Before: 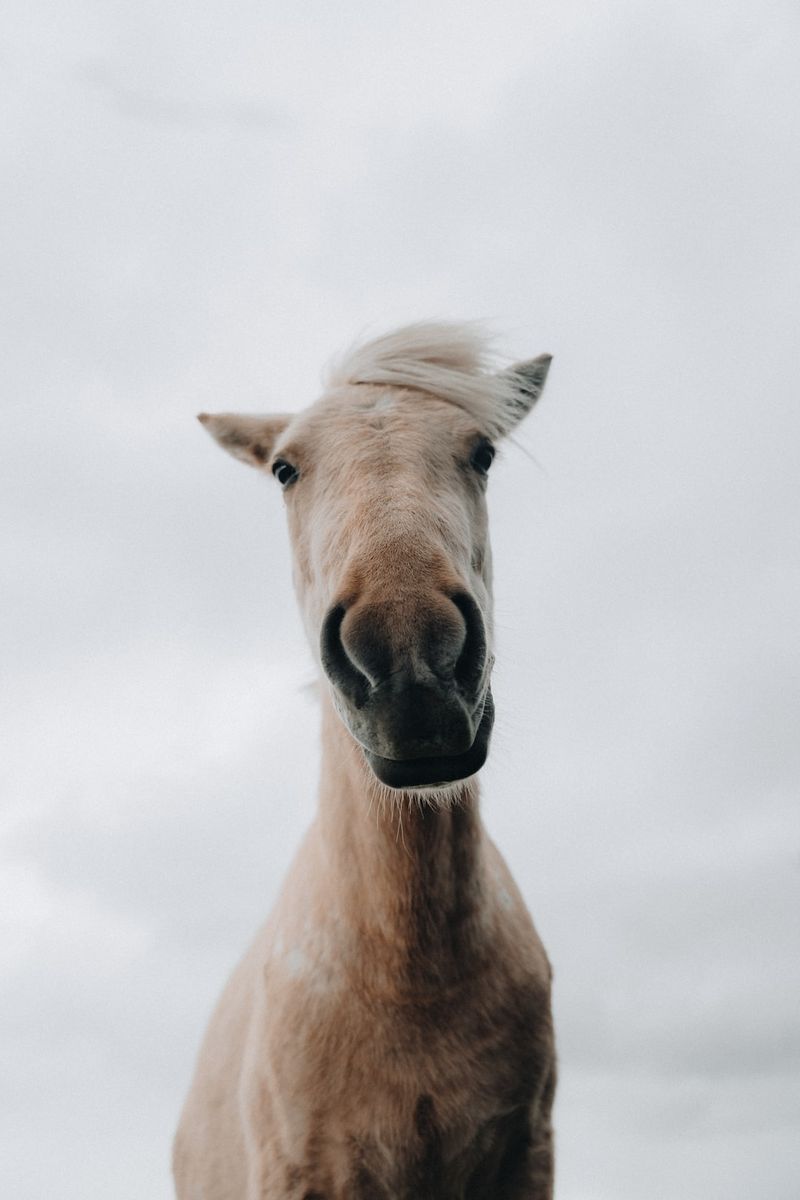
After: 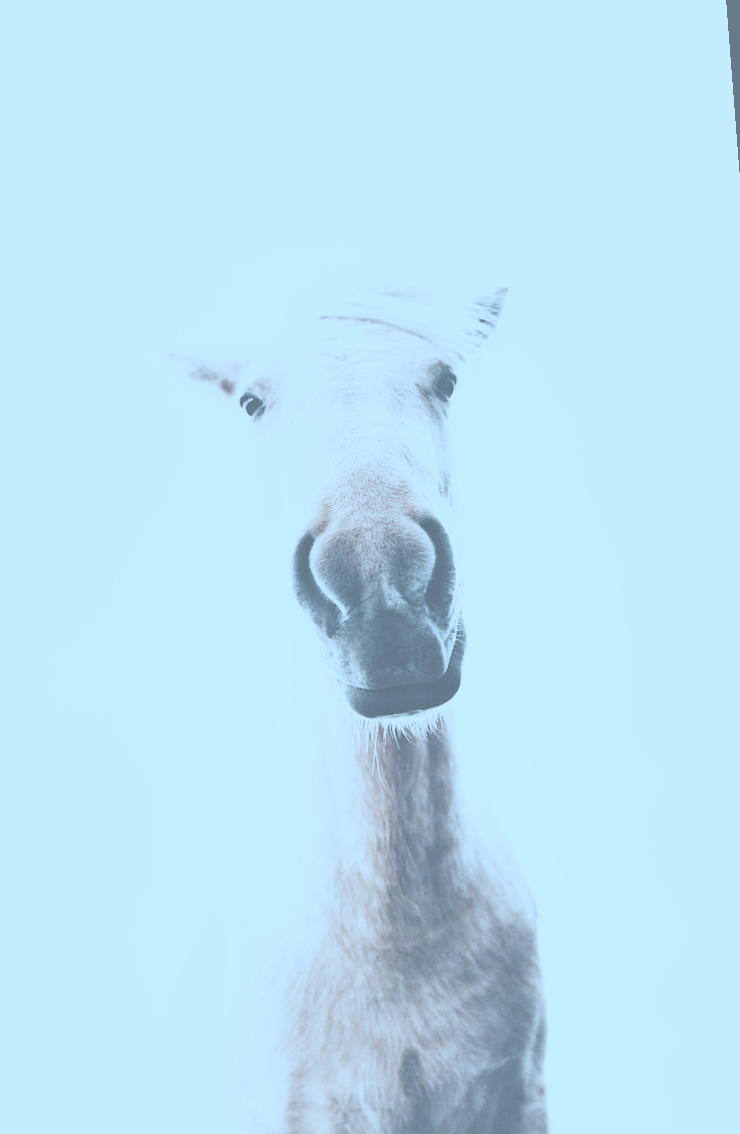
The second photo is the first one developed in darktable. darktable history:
white balance: red 1.004, blue 1.024
contrast brightness saturation: contrast -0.32, brightness 0.75, saturation -0.78
rotate and perspective: rotation -1.68°, lens shift (vertical) -0.146, crop left 0.049, crop right 0.912, crop top 0.032, crop bottom 0.96
base curve: curves: ch0 [(0, 0.003) (0.001, 0.002) (0.006, 0.004) (0.02, 0.022) (0.048, 0.086) (0.094, 0.234) (0.162, 0.431) (0.258, 0.629) (0.385, 0.8) (0.548, 0.918) (0.751, 0.988) (1, 1)], preserve colors none
exposure: black level correction 0, exposure 1 EV, compensate highlight preservation false
color correction: highlights a* -9.35, highlights b* -23.15
shadows and highlights: shadows 10, white point adjustment 1, highlights -40
